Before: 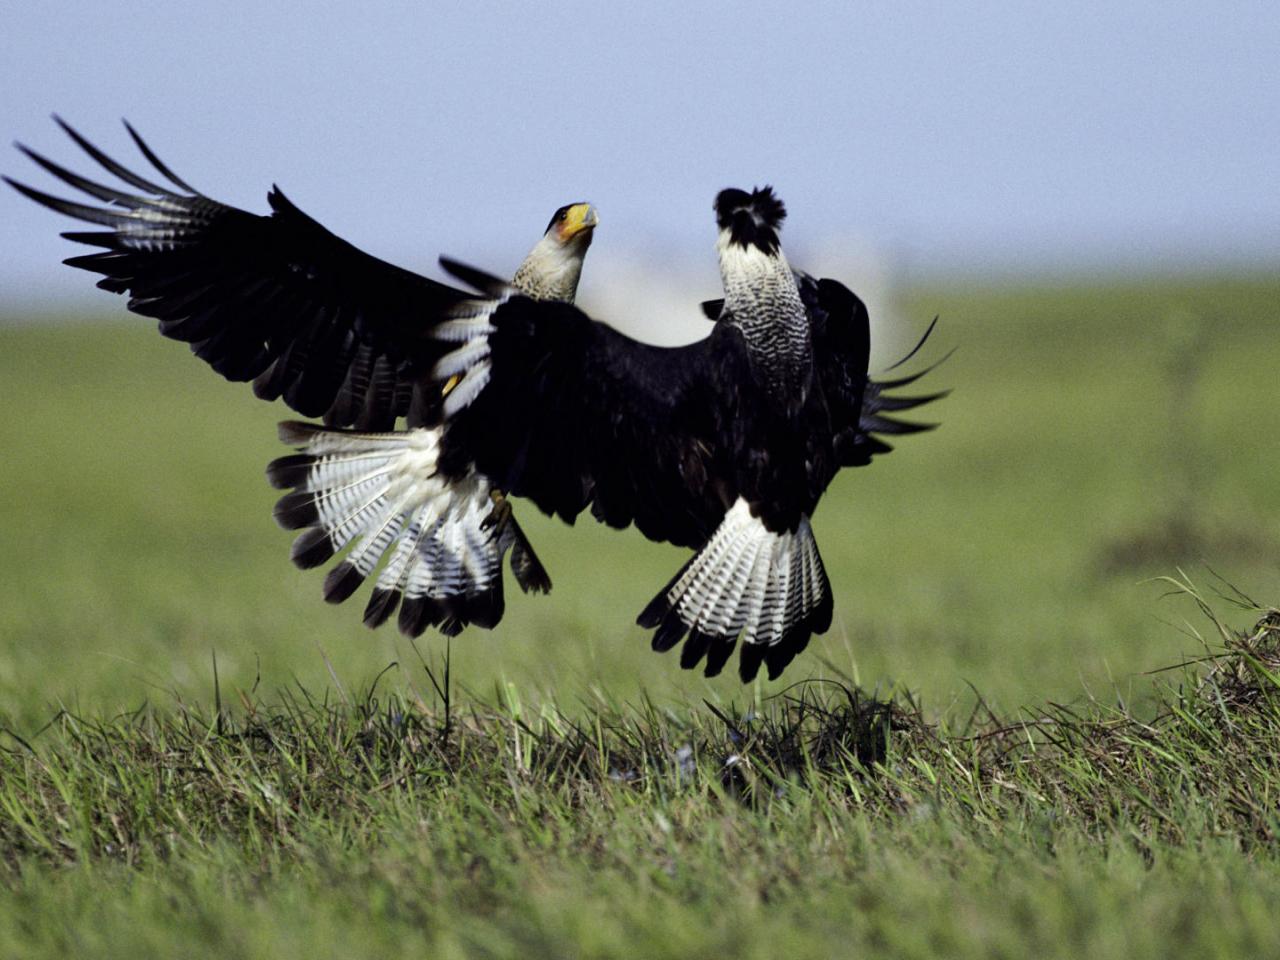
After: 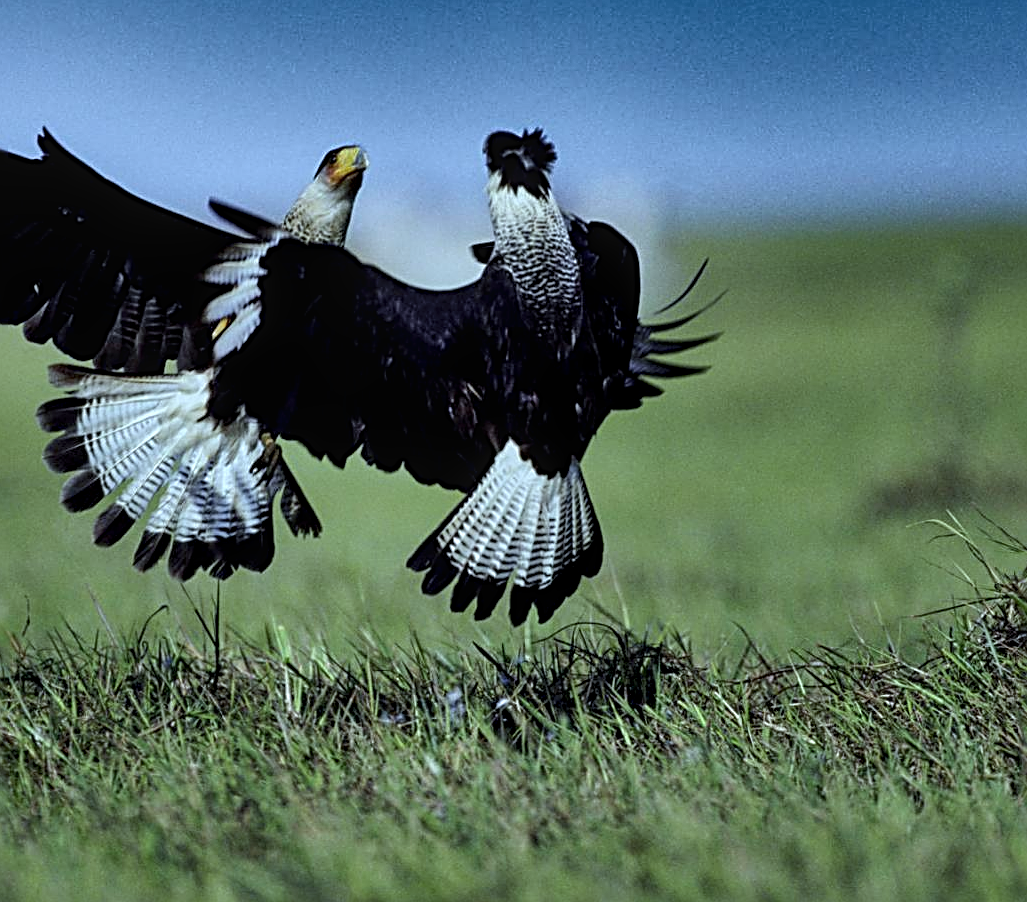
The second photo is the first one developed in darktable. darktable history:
local contrast: on, module defaults
crop and rotate: left 17.995%, top 5.965%, right 1.745%
exposure: black level correction 0.002, compensate highlight preservation false
shadows and highlights: radius 124.41, shadows 99.92, white point adjustment -2.98, highlights -99.36, soften with gaussian
sharpen: radius 2.801, amount 0.73
color calibration: illuminant Planckian (black body), x 0.378, y 0.375, temperature 4065.32 K
tone equalizer: on, module defaults
